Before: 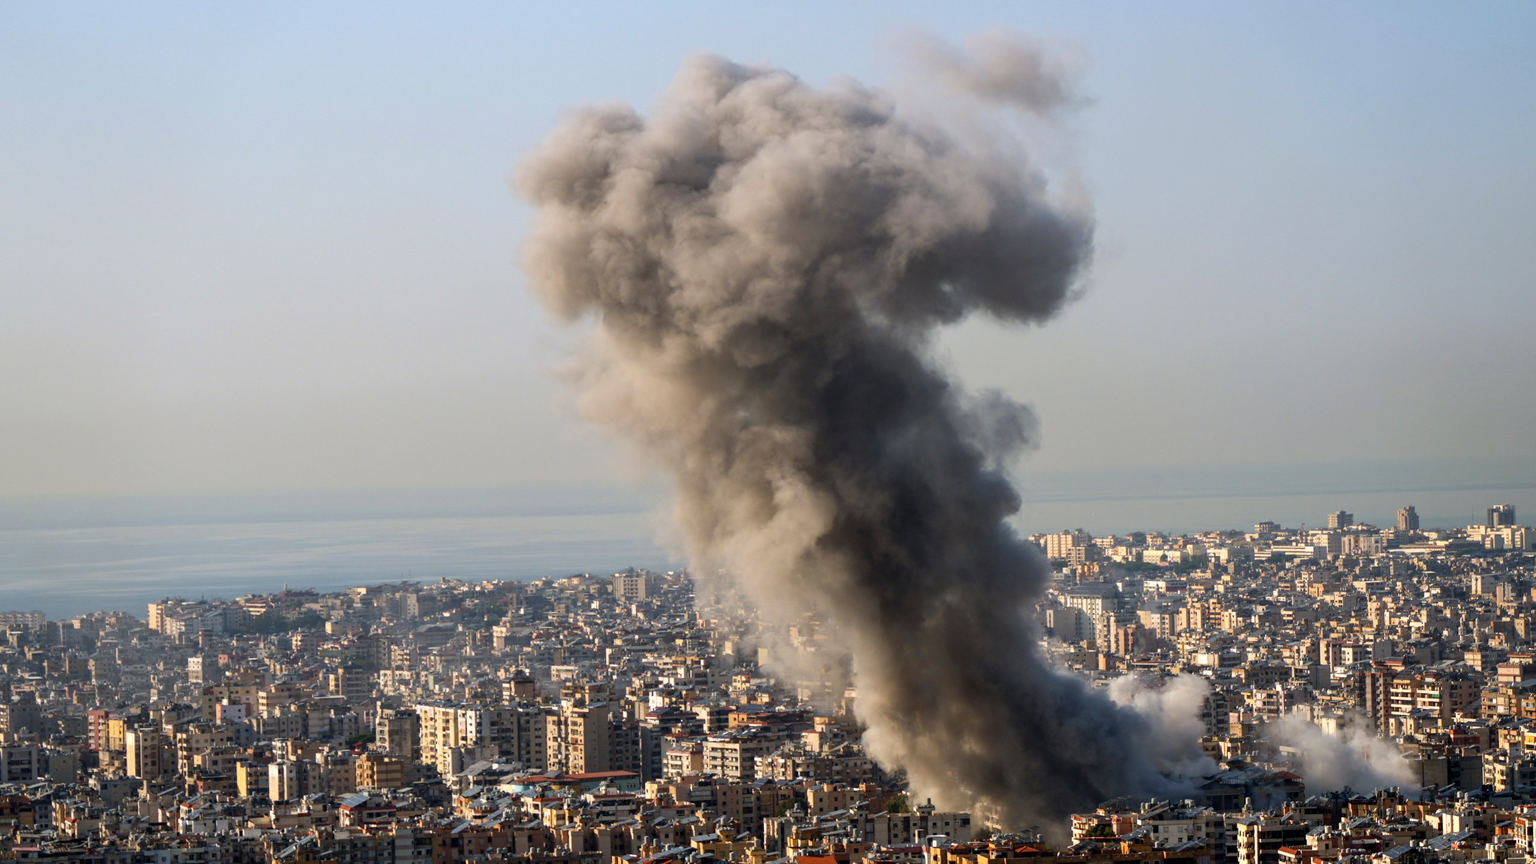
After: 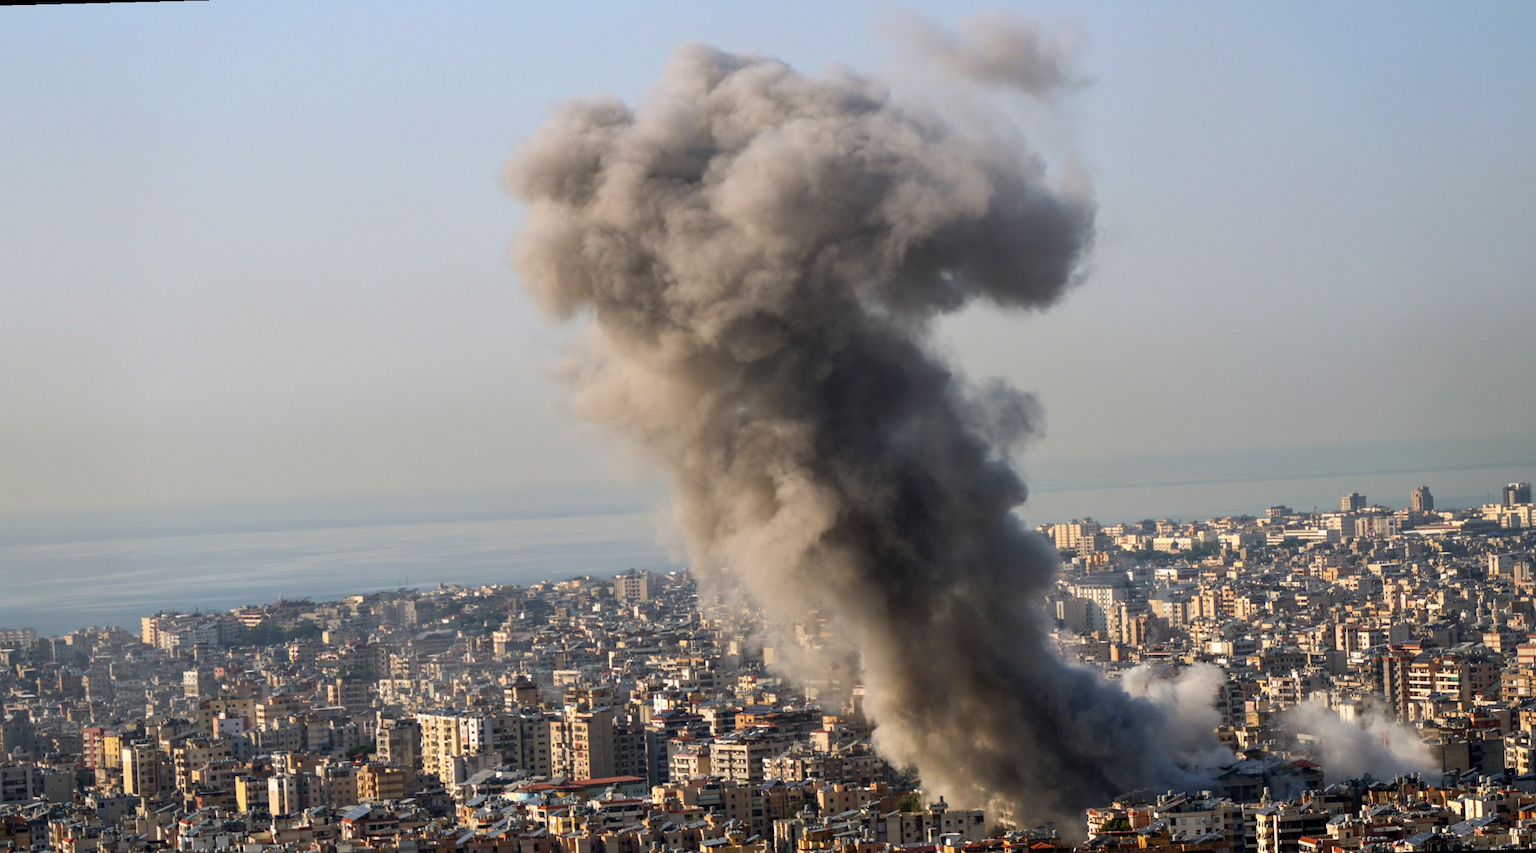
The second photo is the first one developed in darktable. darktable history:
rotate and perspective: rotation -1.42°, crop left 0.016, crop right 0.984, crop top 0.035, crop bottom 0.965
shadows and highlights: shadows 25, highlights -25
